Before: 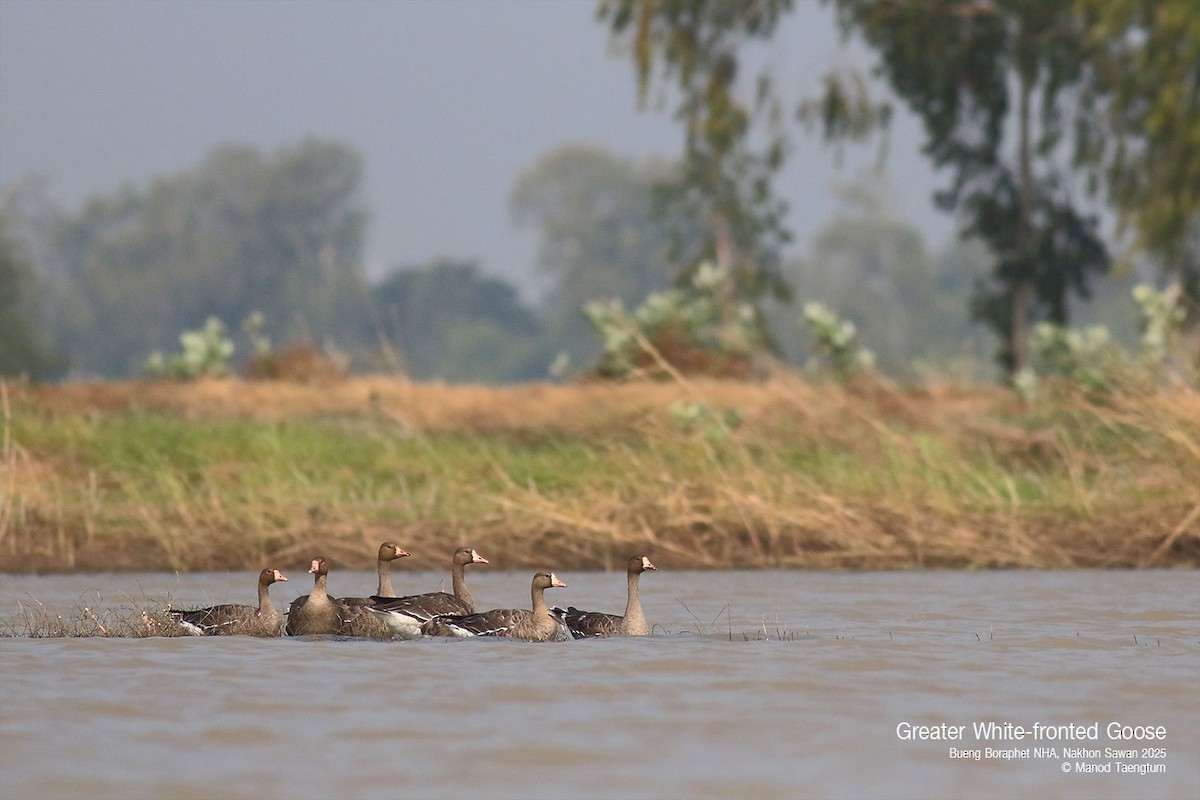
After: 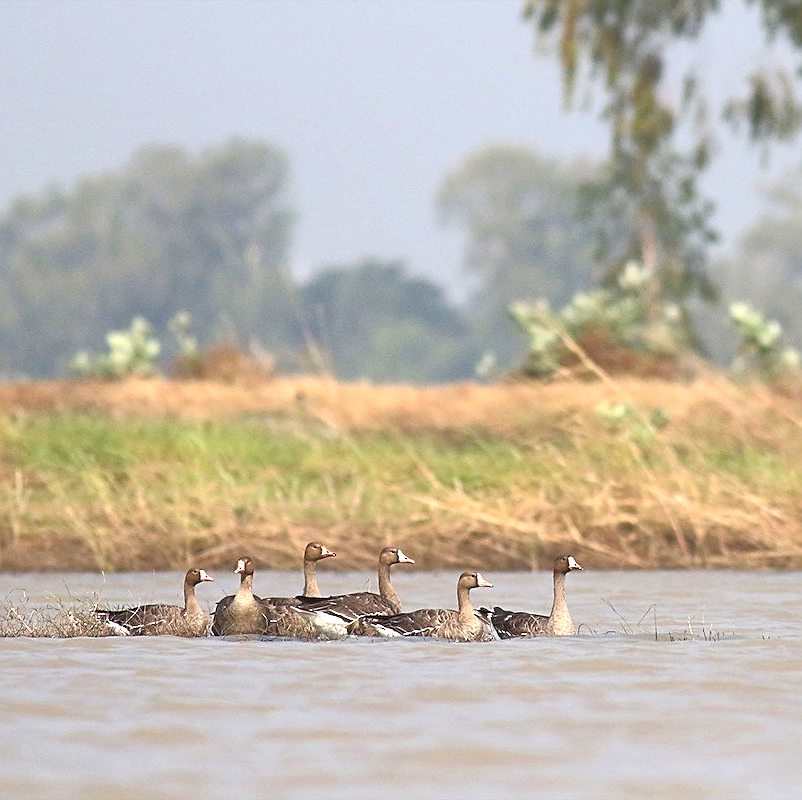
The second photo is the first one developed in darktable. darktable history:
exposure: black level correction 0, exposure 0.892 EV, compensate exposure bias true, compensate highlight preservation false
crop and rotate: left 6.2%, right 26.931%
contrast brightness saturation: saturation -0.05
sharpen: on, module defaults
